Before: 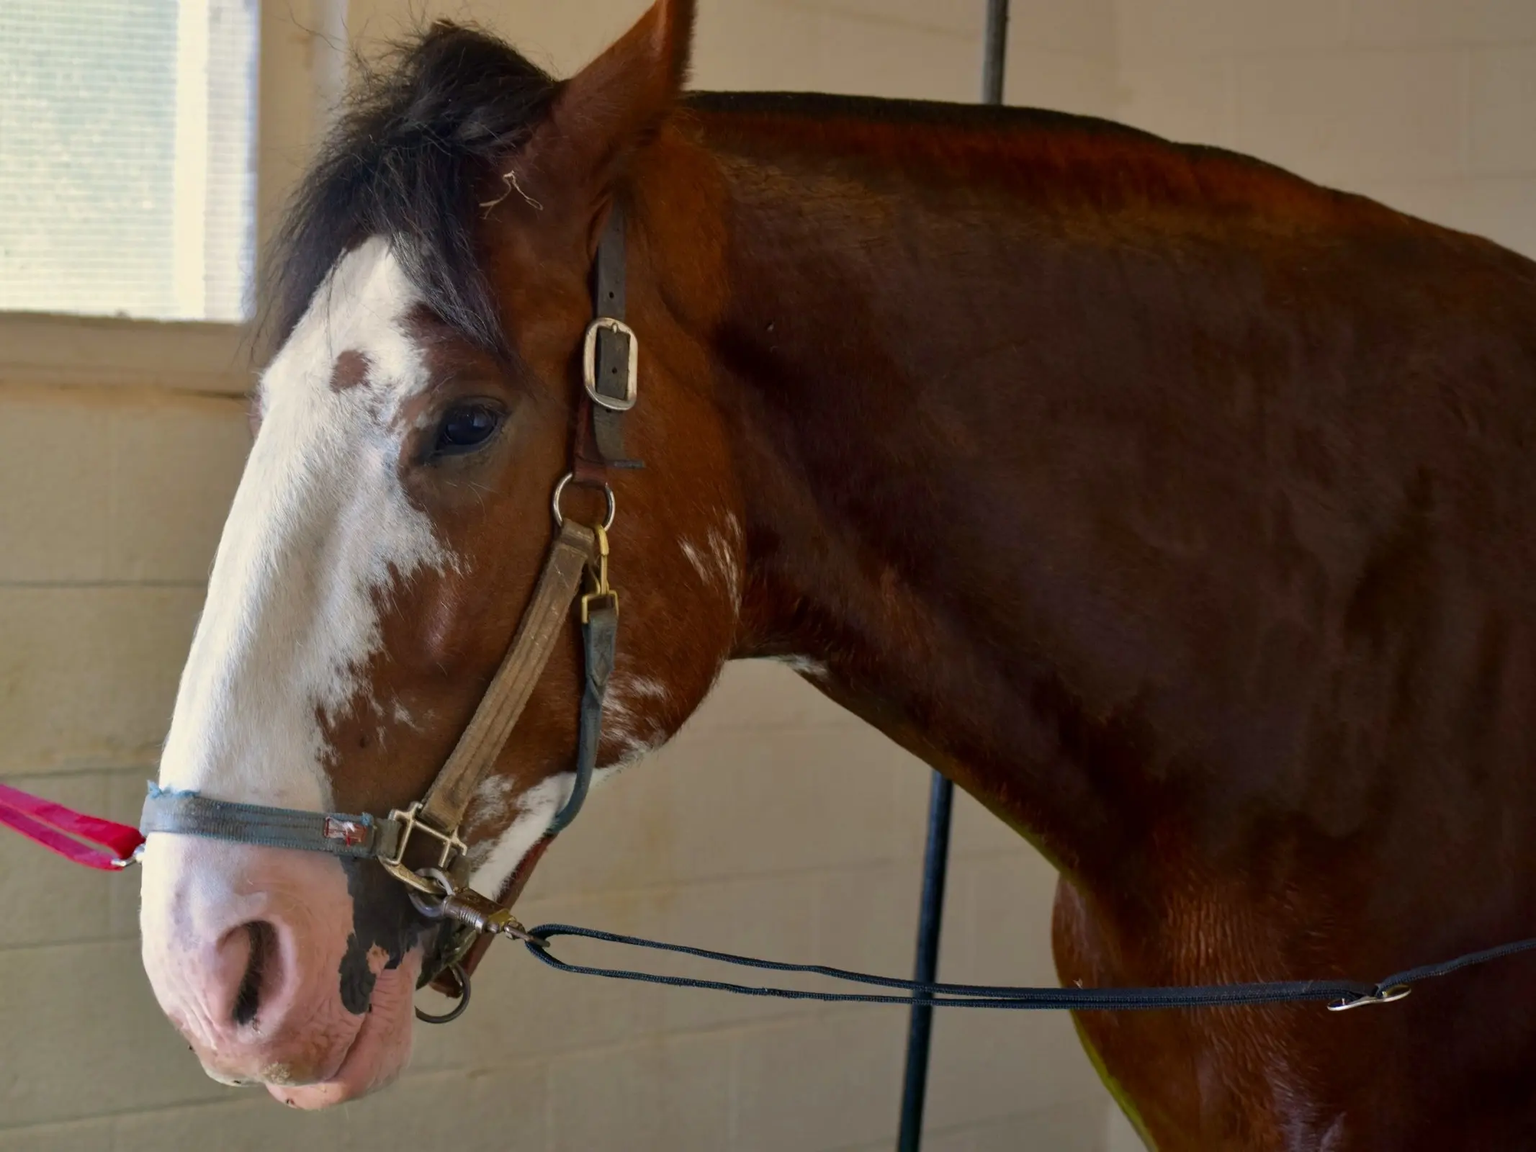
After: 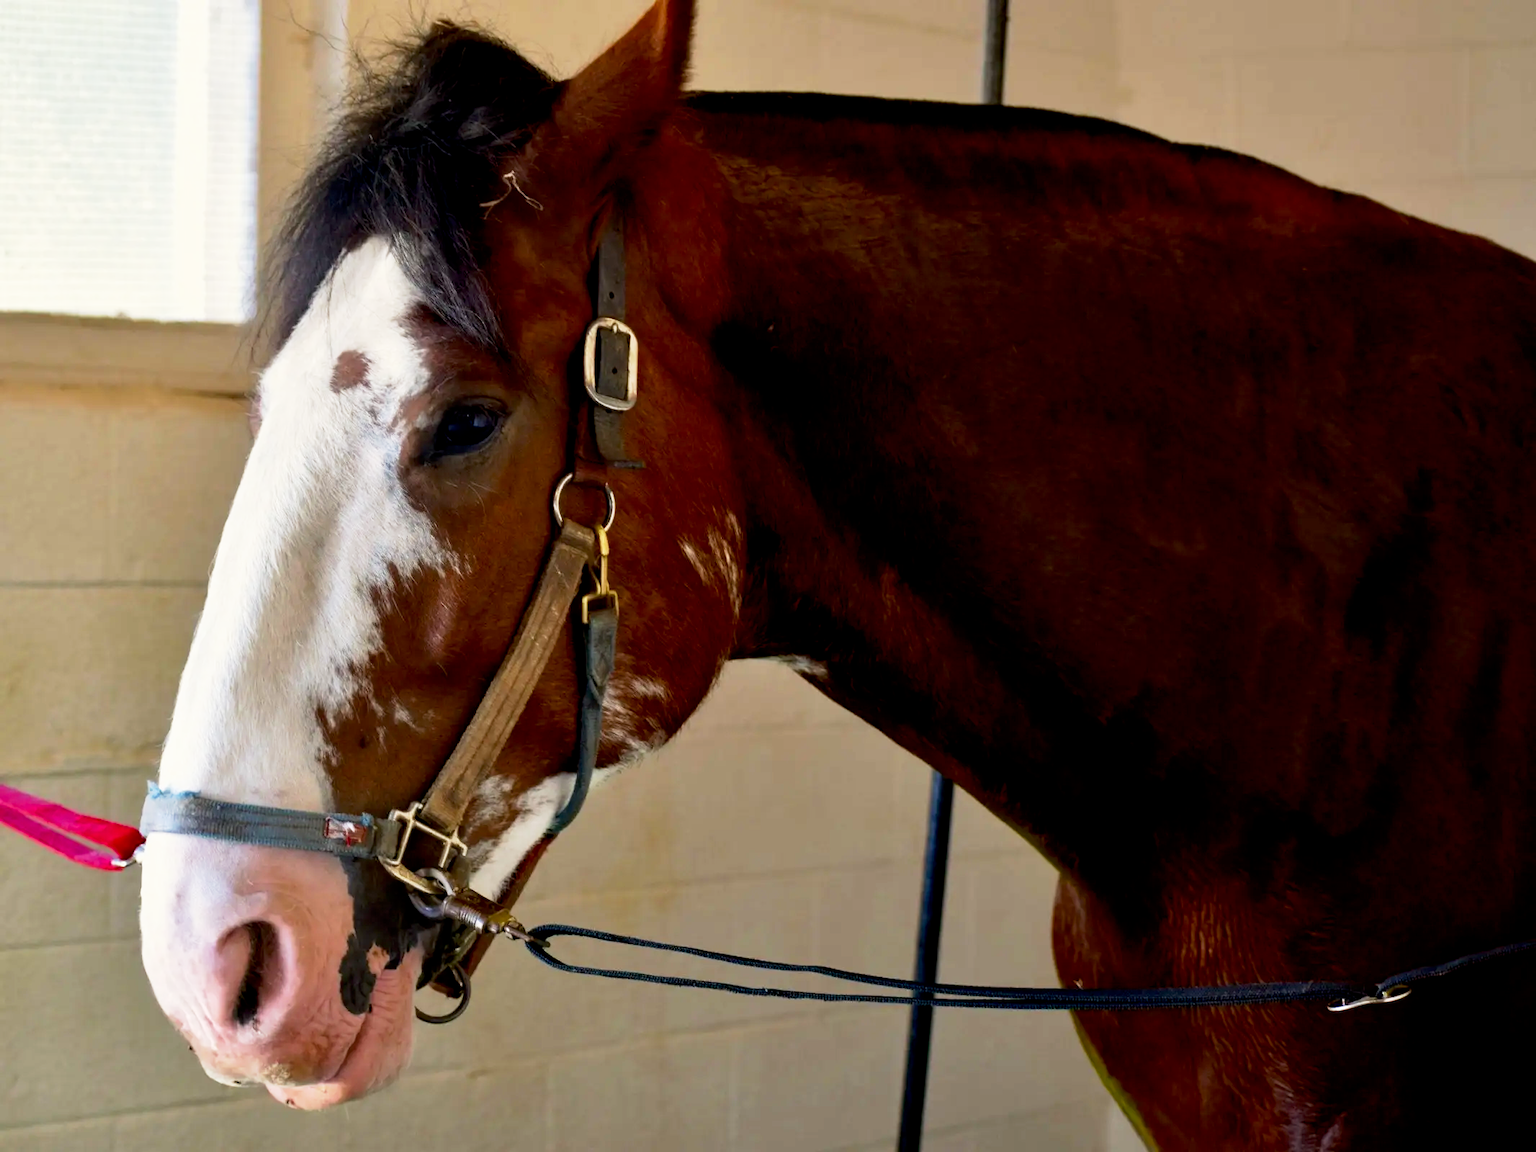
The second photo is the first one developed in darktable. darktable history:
base curve: curves: ch0 [(0, 0) (0.005, 0.002) (0.193, 0.295) (0.399, 0.664) (0.75, 0.928) (1, 1)], preserve colors none
exposure: black level correction 0.01, exposure 0.015 EV, compensate highlight preservation false
